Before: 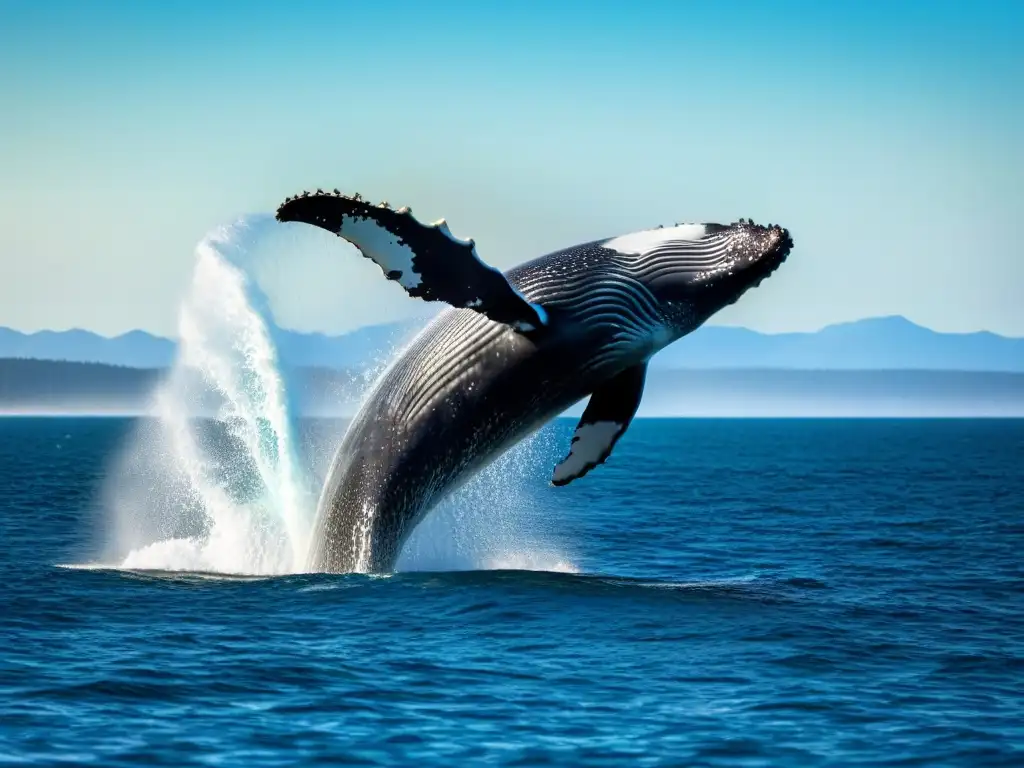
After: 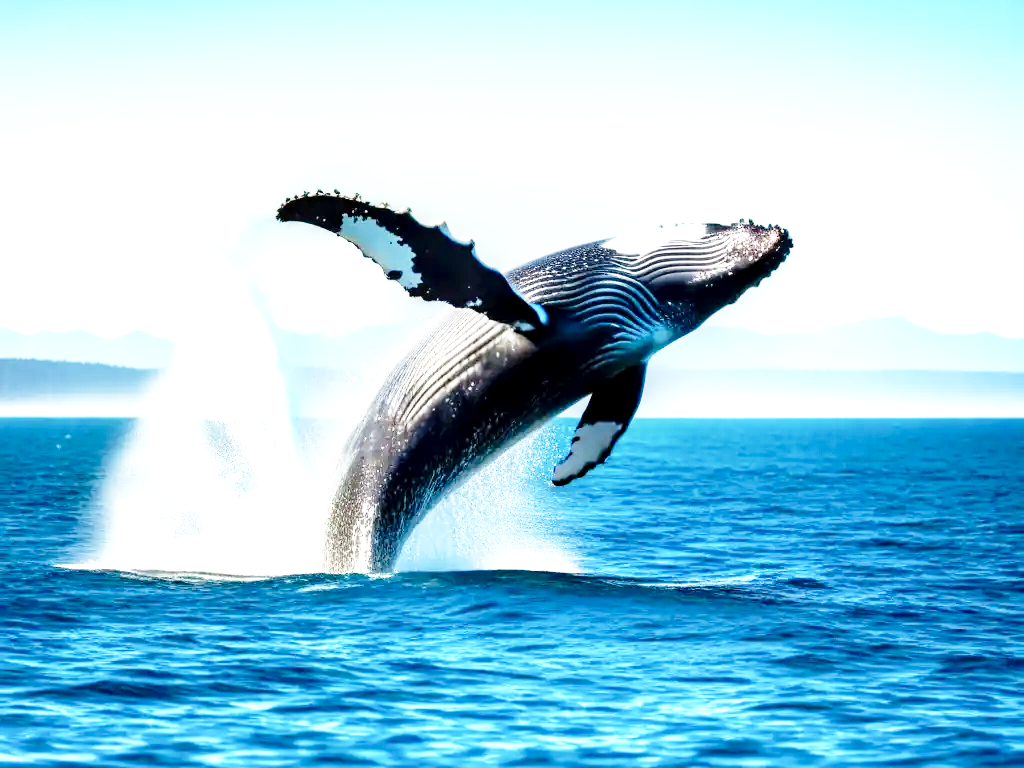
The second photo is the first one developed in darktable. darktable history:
exposure: exposure 1.227 EV, compensate exposure bias true, compensate highlight preservation false
base curve: curves: ch0 [(0, 0) (0.028, 0.03) (0.121, 0.232) (0.46, 0.748) (0.859, 0.968) (1, 1)], preserve colors none
local contrast: highlights 24%, shadows 74%, midtone range 0.749
